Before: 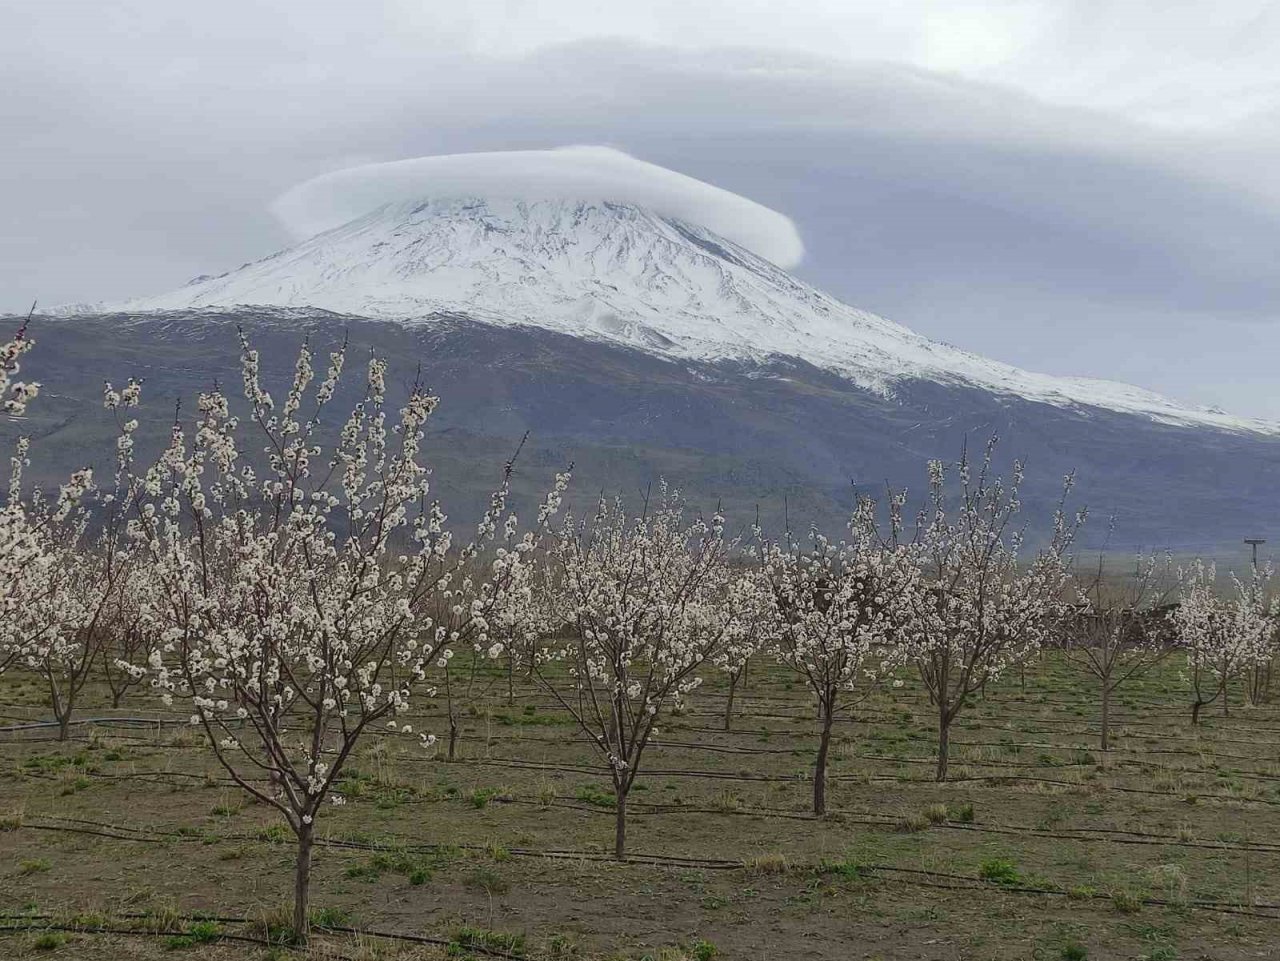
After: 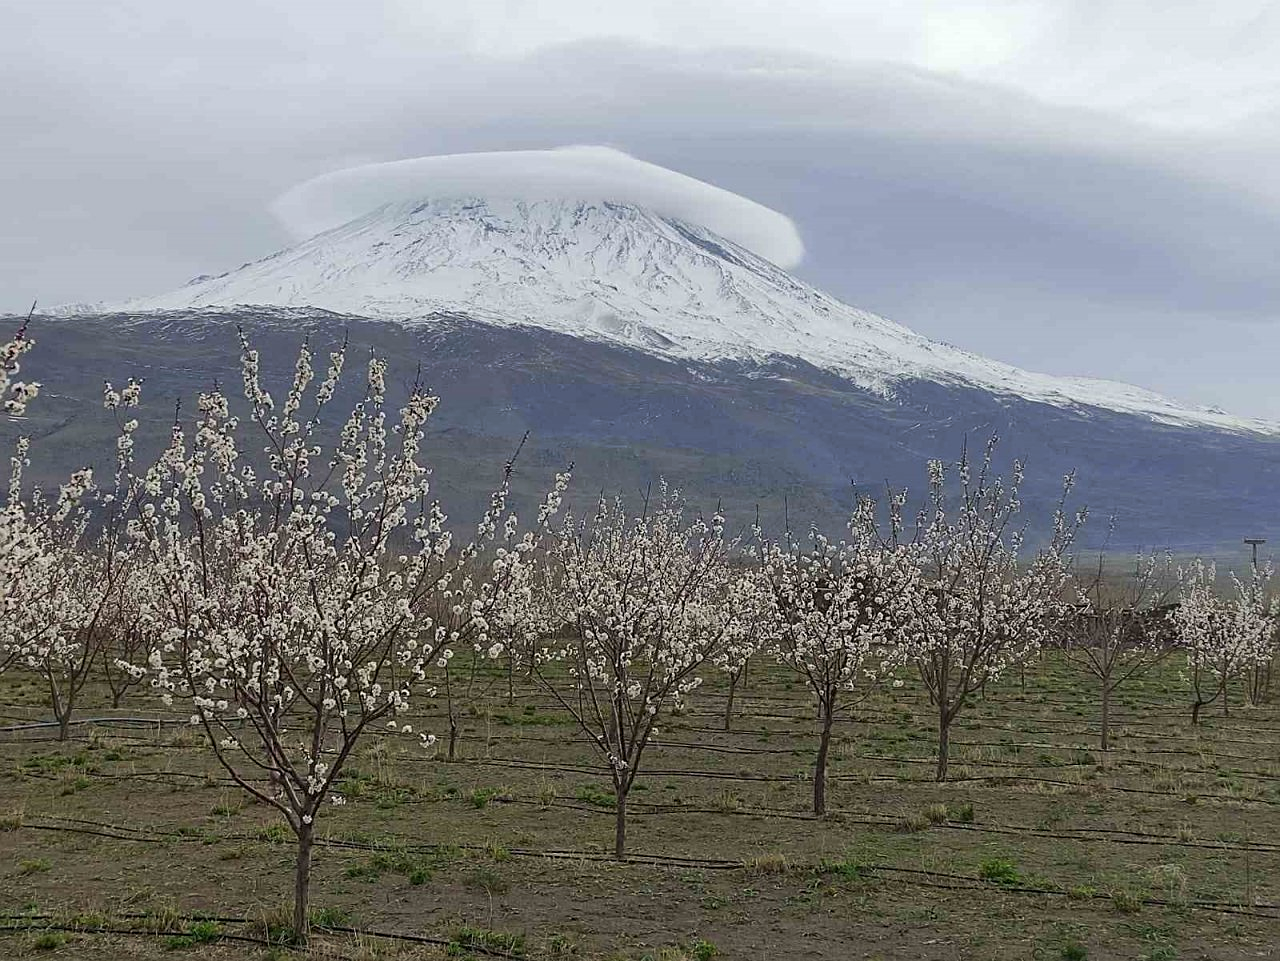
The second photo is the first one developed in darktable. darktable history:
tone curve: curves: ch0 [(0, 0) (0.003, 0.003) (0.011, 0.011) (0.025, 0.025) (0.044, 0.044) (0.069, 0.068) (0.1, 0.099) (0.136, 0.134) (0.177, 0.175) (0.224, 0.222) (0.277, 0.274) (0.335, 0.331) (0.399, 0.395) (0.468, 0.463) (0.543, 0.554) (0.623, 0.632) (0.709, 0.716) (0.801, 0.805) (0.898, 0.9) (1, 1)], preserve colors none
sharpen: on, module defaults
